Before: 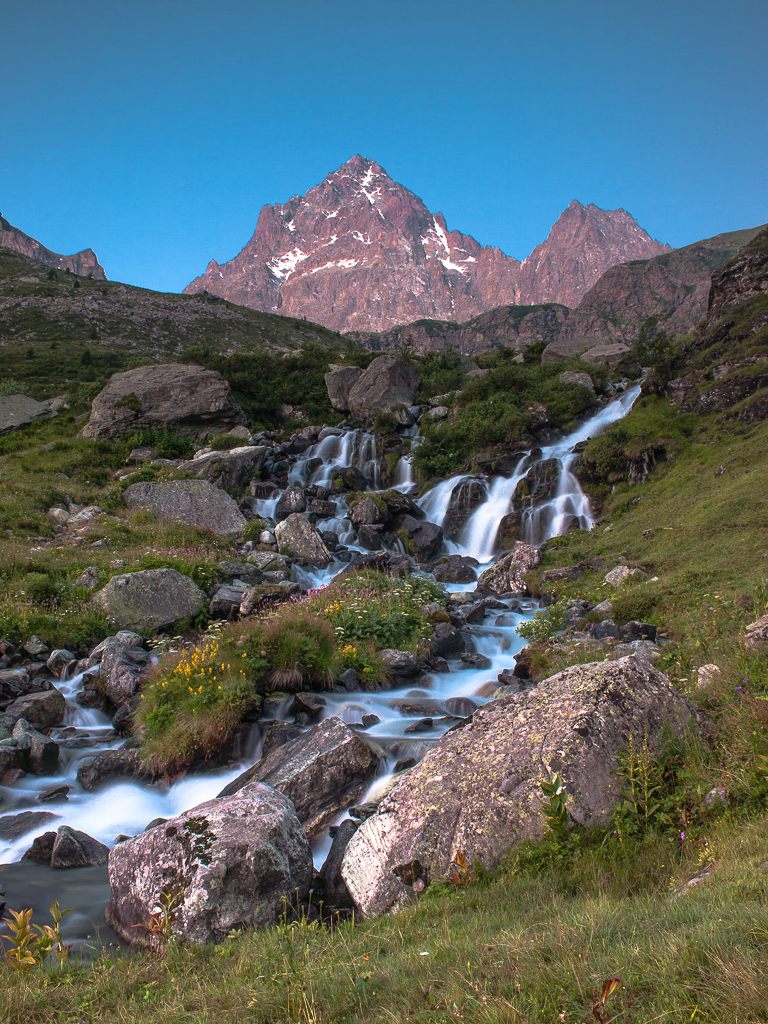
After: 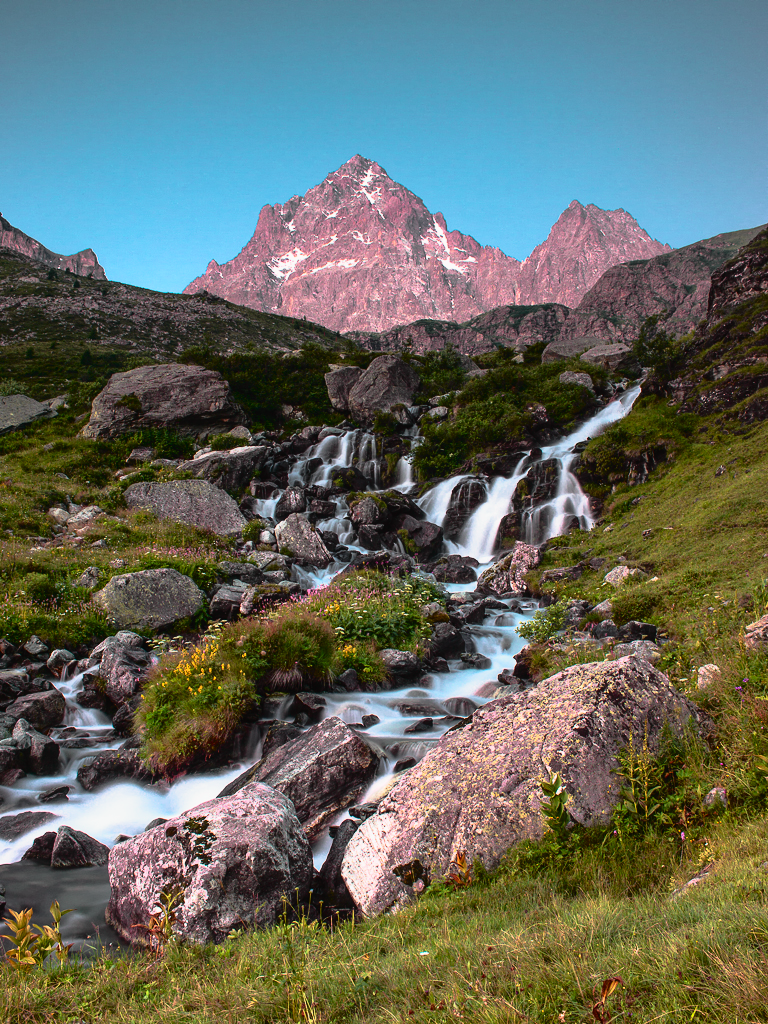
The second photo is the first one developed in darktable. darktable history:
tone curve: curves: ch0 [(0, 0.014) (0.17, 0.099) (0.398, 0.423) (0.725, 0.828) (0.872, 0.918) (1, 0.981)]; ch1 [(0, 0) (0.402, 0.36) (0.489, 0.491) (0.5, 0.503) (0.515, 0.52) (0.545, 0.572) (0.615, 0.662) (0.701, 0.725) (1, 1)]; ch2 [(0, 0) (0.42, 0.458) (0.485, 0.499) (0.503, 0.503) (0.531, 0.542) (0.561, 0.594) (0.644, 0.694) (0.717, 0.753) (1, 0.991)], color space Lab, independent channels
